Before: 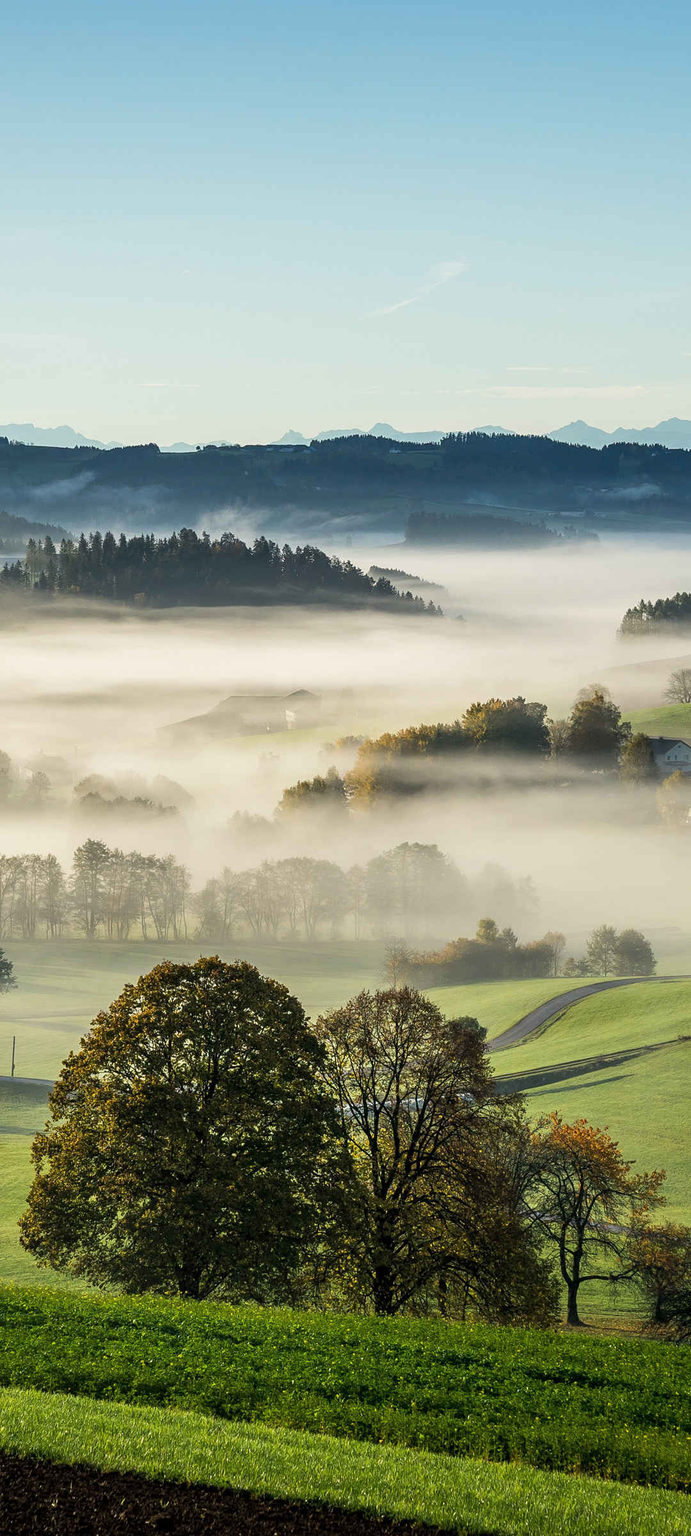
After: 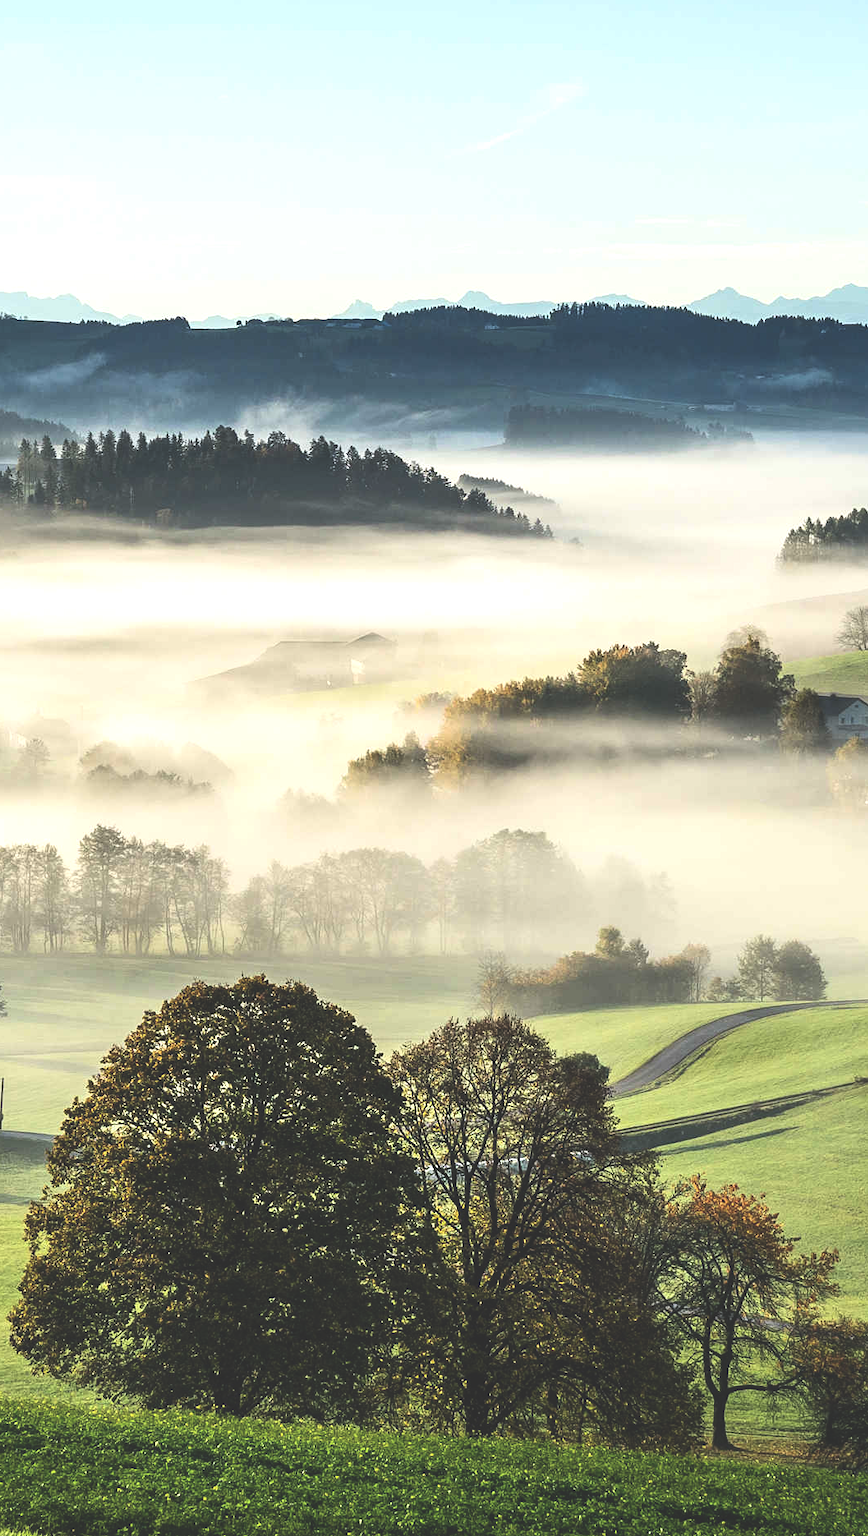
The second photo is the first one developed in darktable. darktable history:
contrast brightness saturation: contrast 0.19, brightness -0.24, saturation 0.11
crop and rotate: left 1.814%, top 12.818%, right 0.25%, bottom 9.225%
exposure: black level correction -0.071, exposure 0.5 EV, compensate highlight preservation false
